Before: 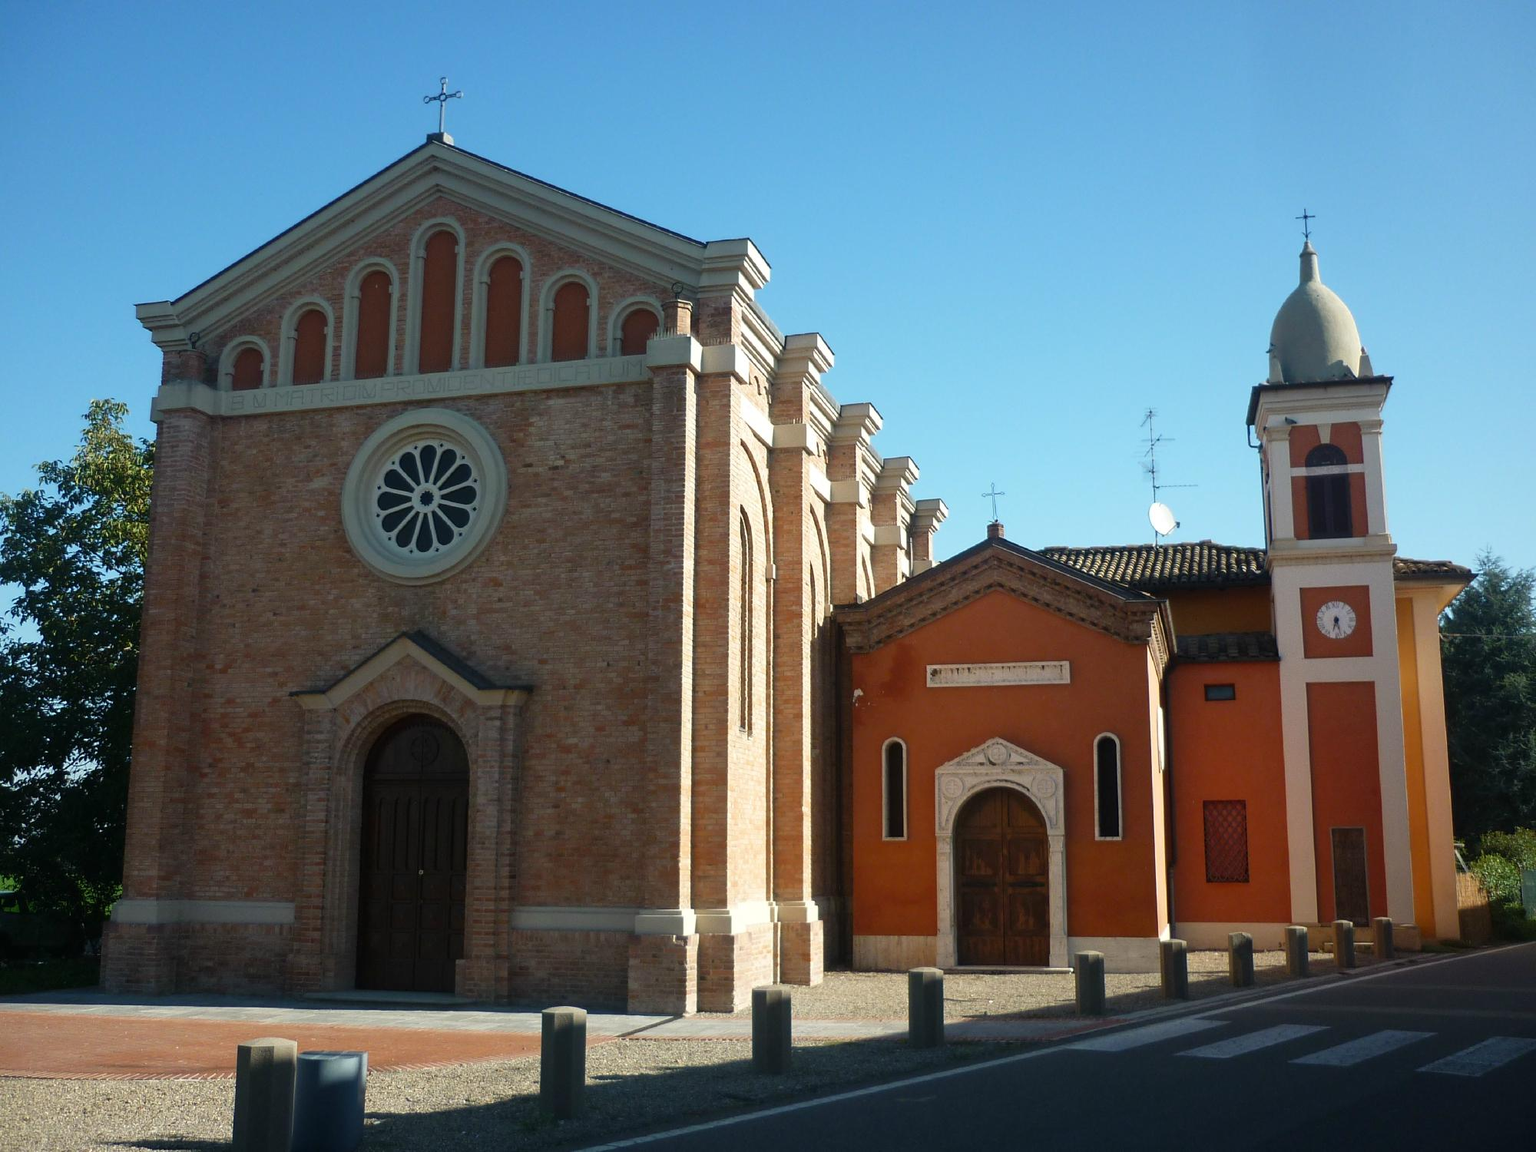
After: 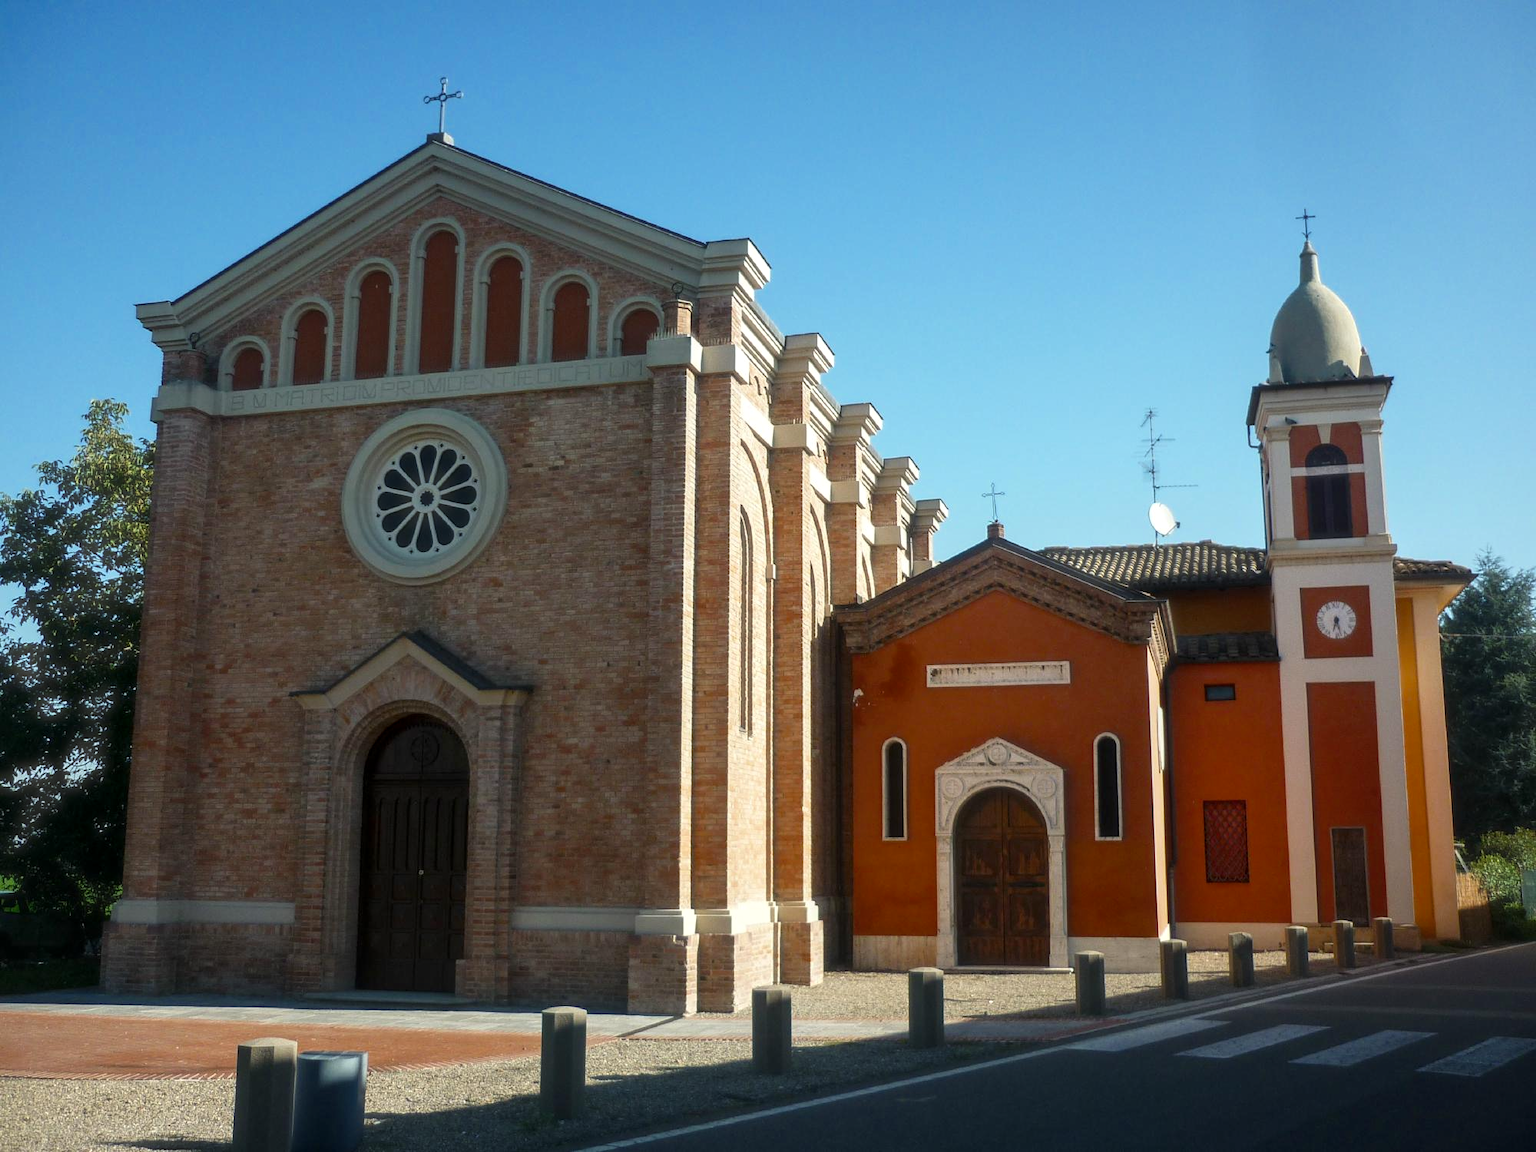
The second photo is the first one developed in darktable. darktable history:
haze removal: strength -0.1, adaptive false
color balance rgb: perceptual saturation grading › global saturation 8.89%, saturation formula JzAzBz (2021)
local contrast: on, module defaults
